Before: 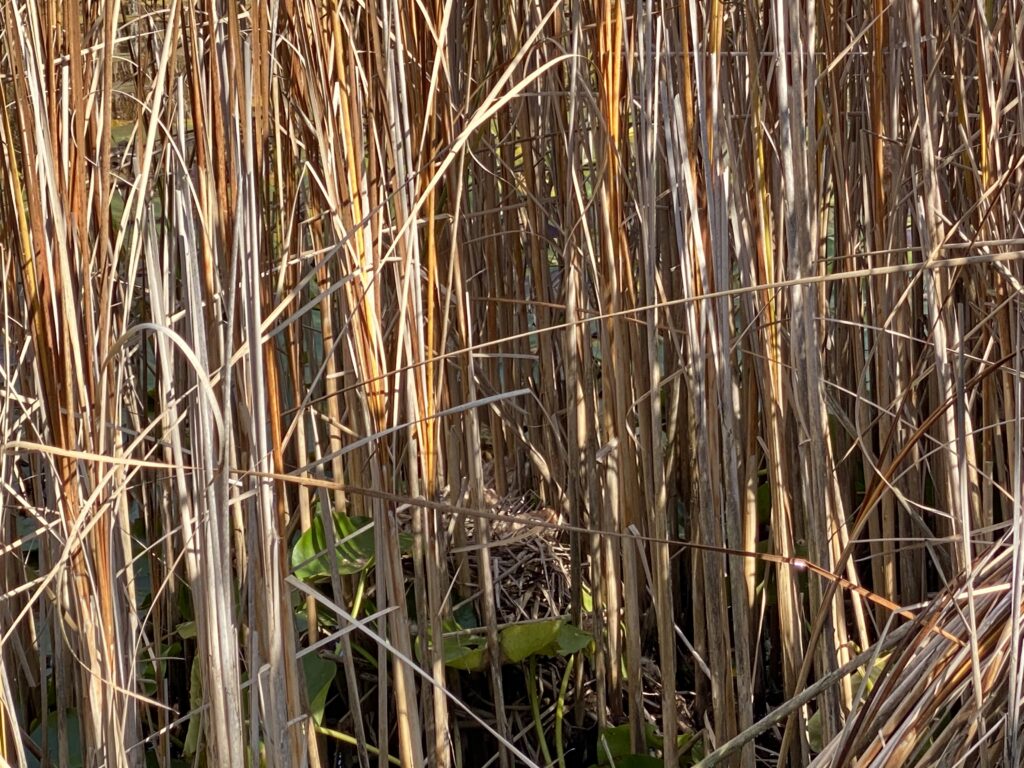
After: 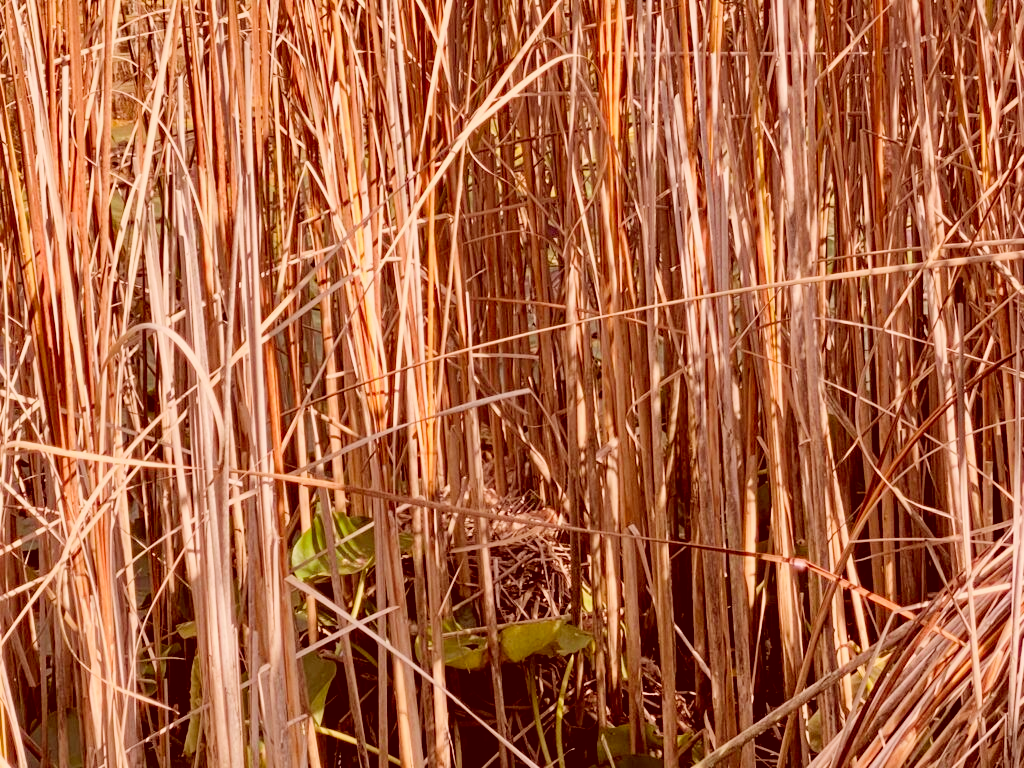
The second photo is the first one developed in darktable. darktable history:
exposure: exposure 1 EV, compensate highlight preservation false
color correction: highlights a* 9.03, highlights b* 8.71, shadows a* 40, shadows b* 40, saturation 0.8
filmic rgb: black relative exposure -8.54 EV, white relative exposure 5.52 EV, hardness 3.39, contrast 1.016
